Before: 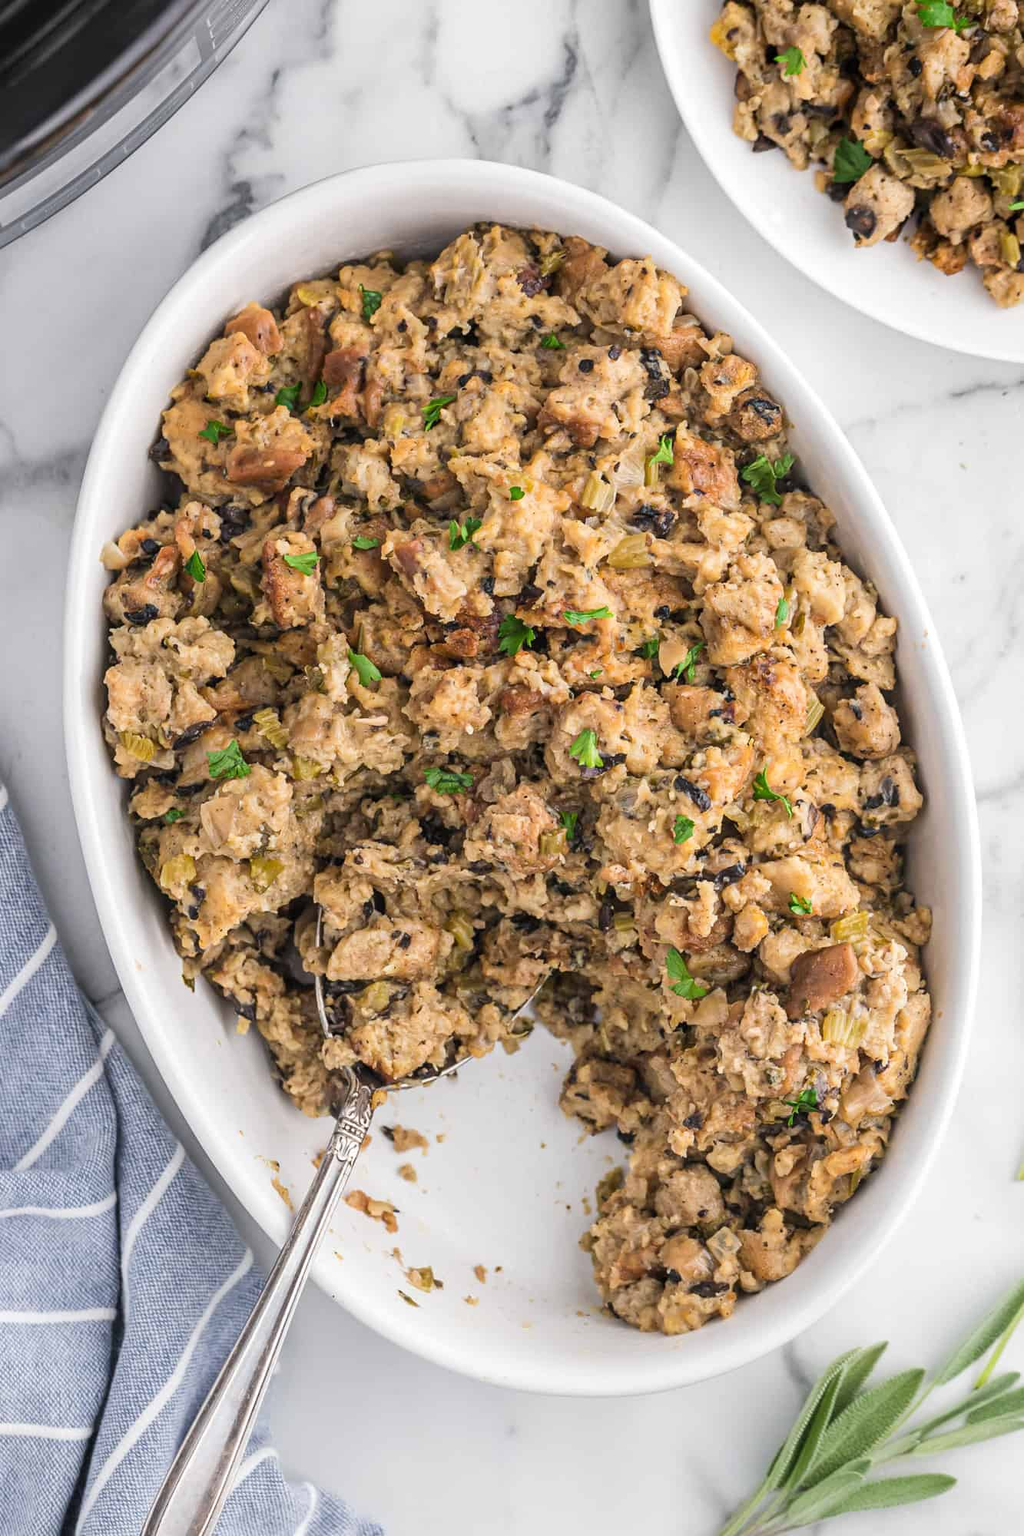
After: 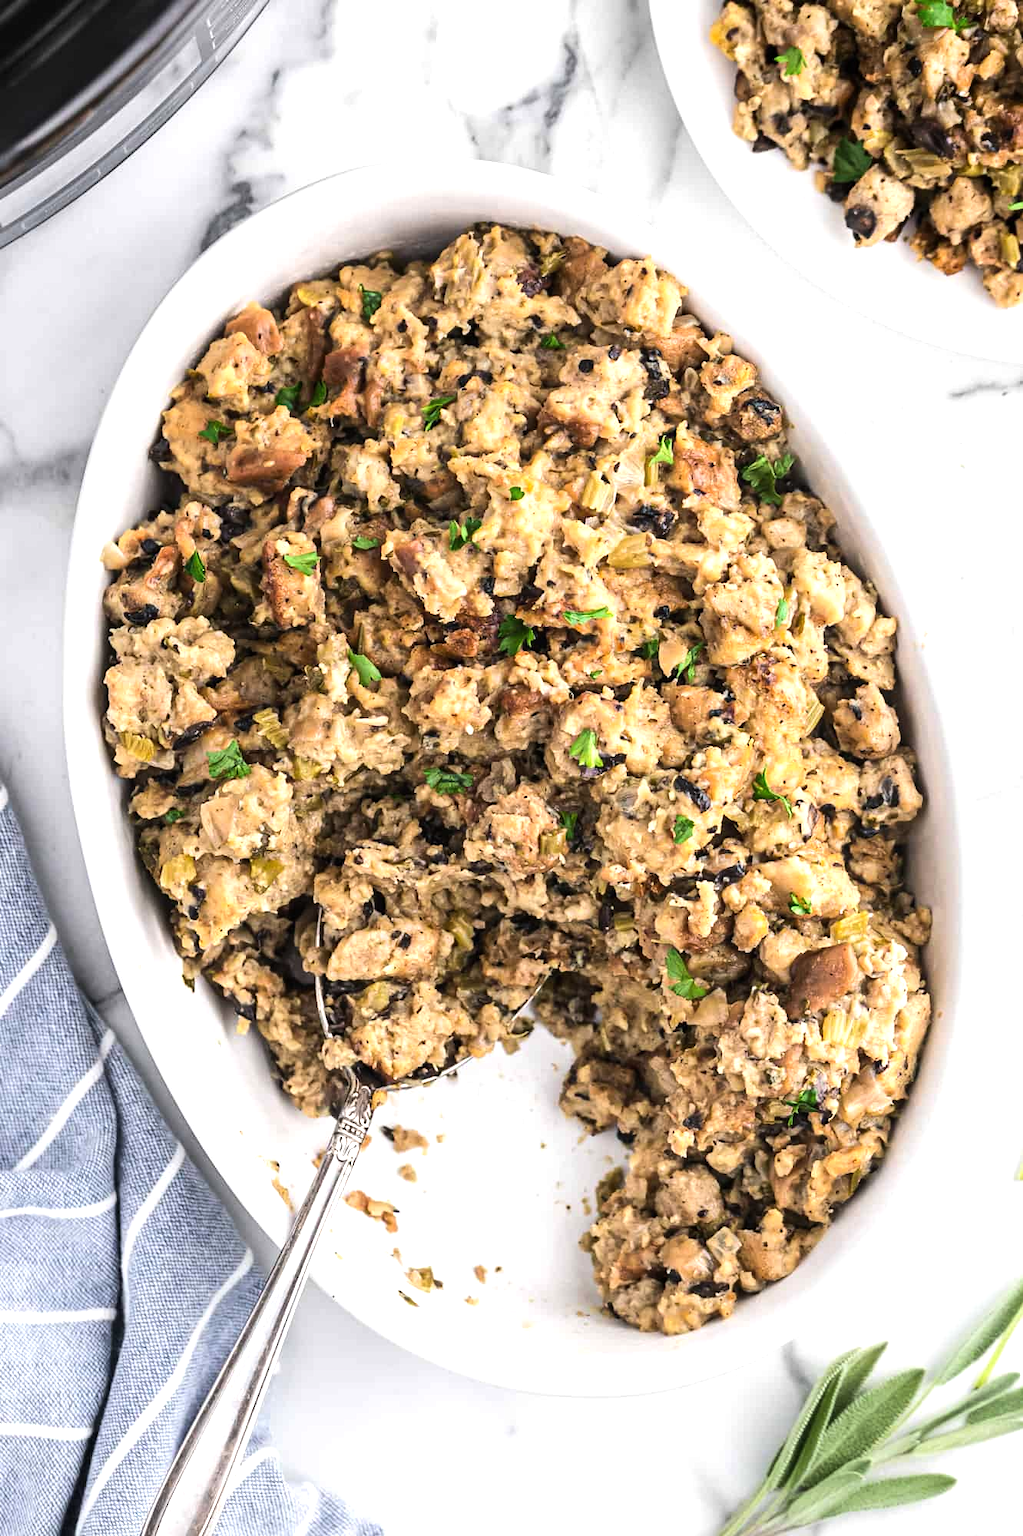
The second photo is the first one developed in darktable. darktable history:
tone equalizer: -8 EV -0.75 EV, -7 EV -0.694 EV, -6 EV -0.597 EV, -5 EV -0.399 EV, -3 EV 0.384 EV, -2 EV 0.6 EV, -1 EV 0.682 EV, +0 EV 0.726 EV, edges refinement/feathering 500, mask exposure compensation -1.57 EV, preserve details no
